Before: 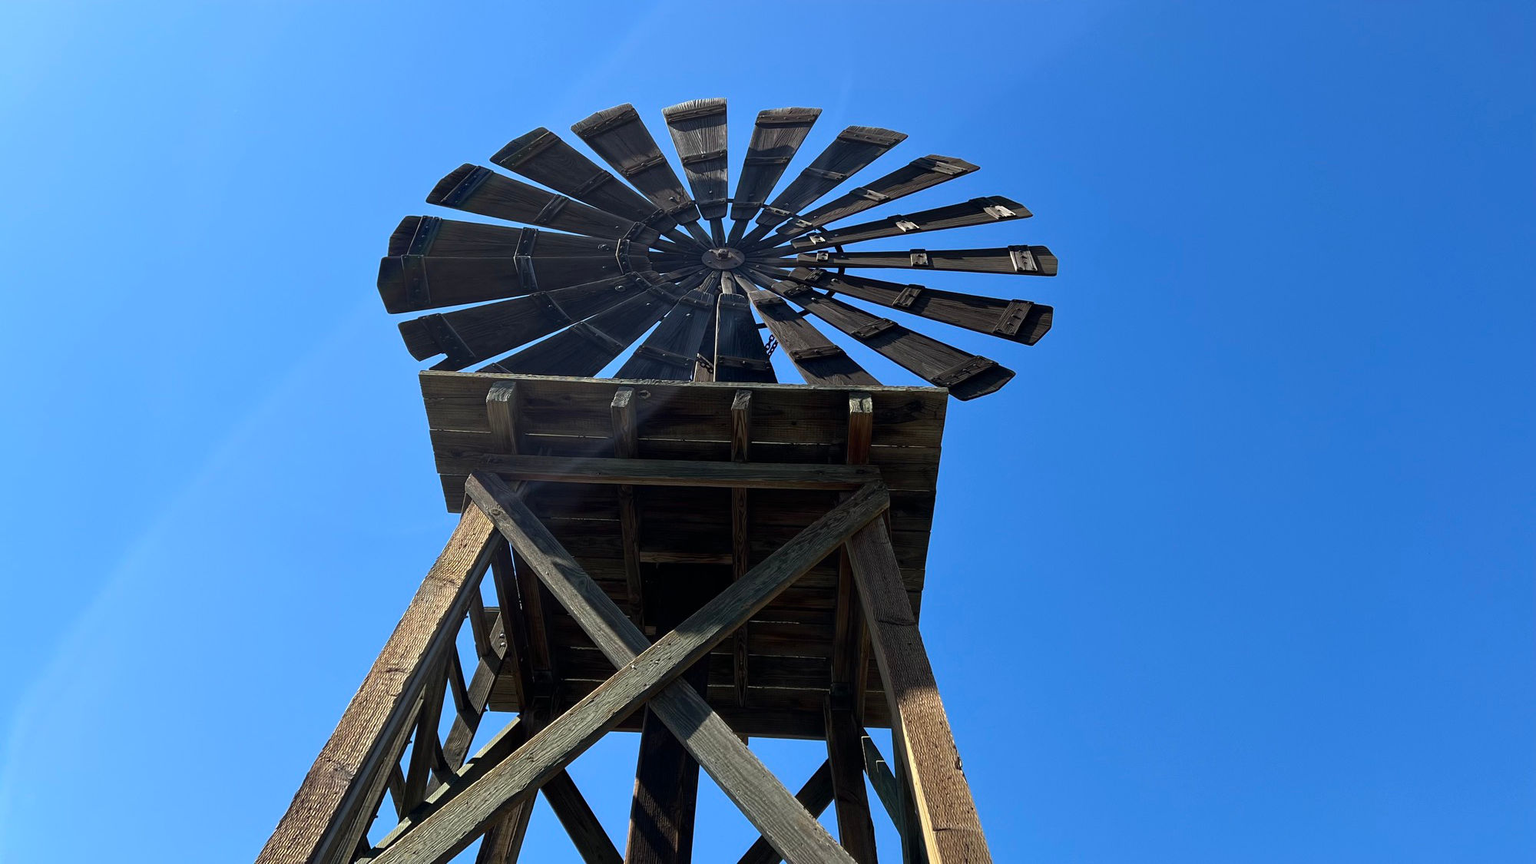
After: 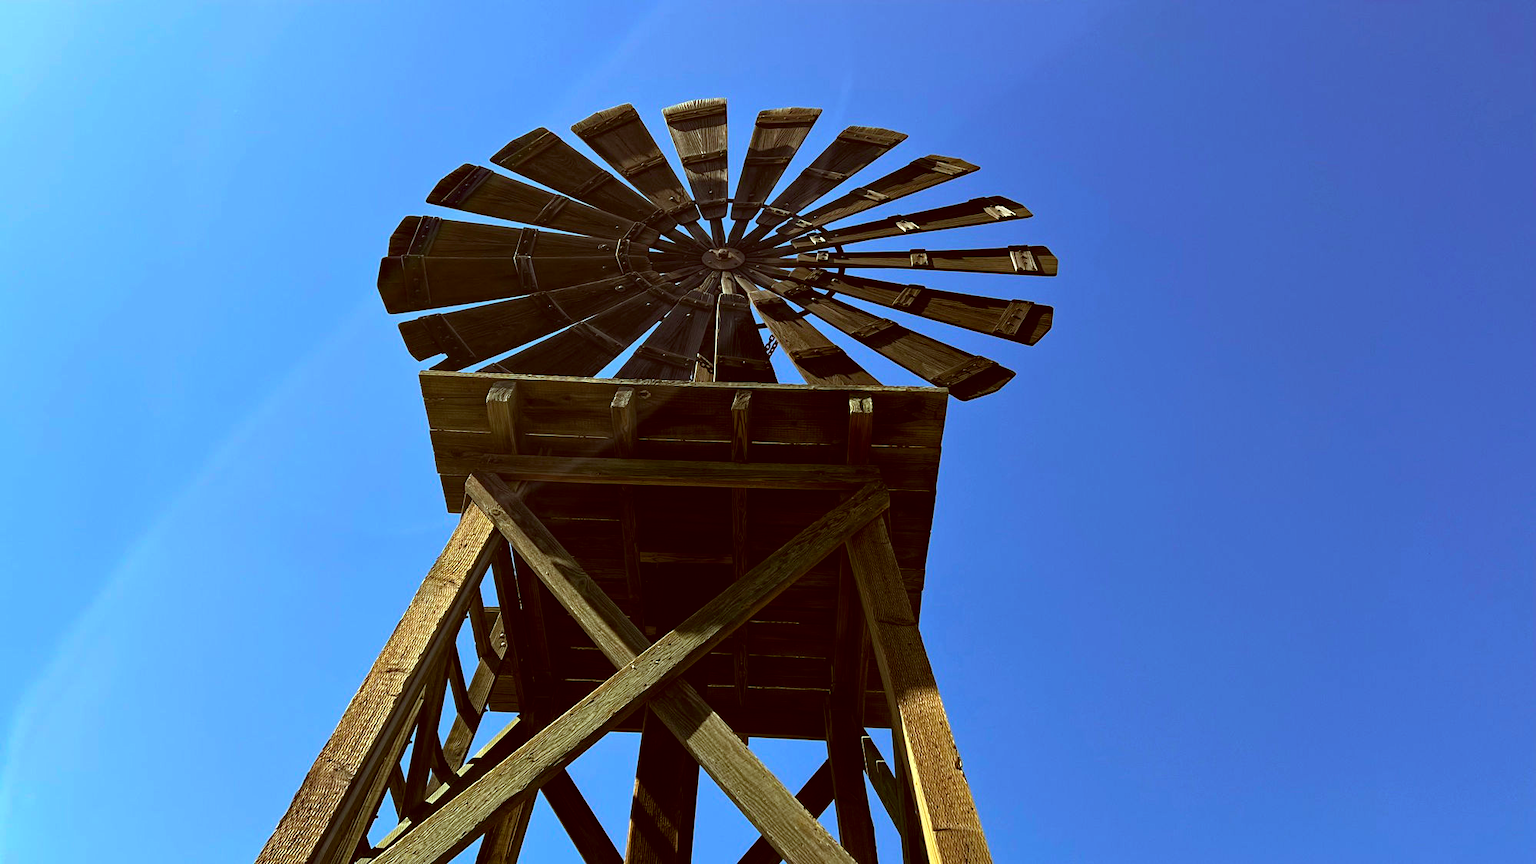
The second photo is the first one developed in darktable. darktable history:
color balance: contrast 10%
white balance: red 0.986, blue 1.01
color balance rgb: global vibrance 20%
color correction: highlights a* -5.3, highlights b* 9.8, shadows a* 9.8, shadows b* 24.26
haze removal: strength 0.29, distance 0.25, compatibility mode true, adaptive false
